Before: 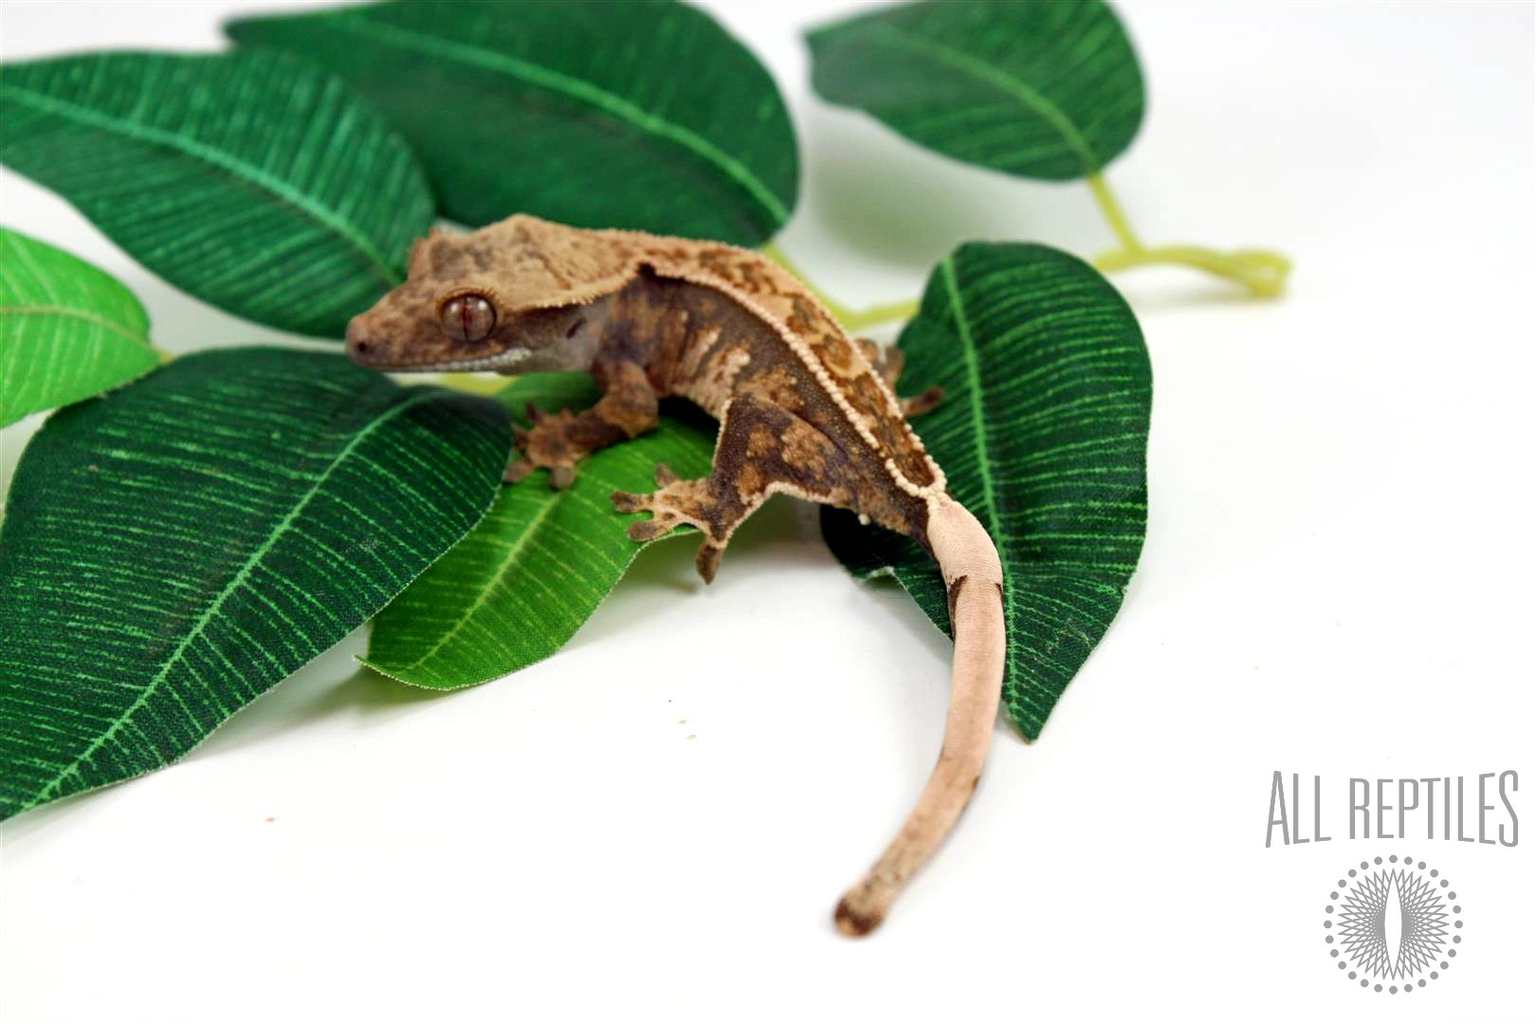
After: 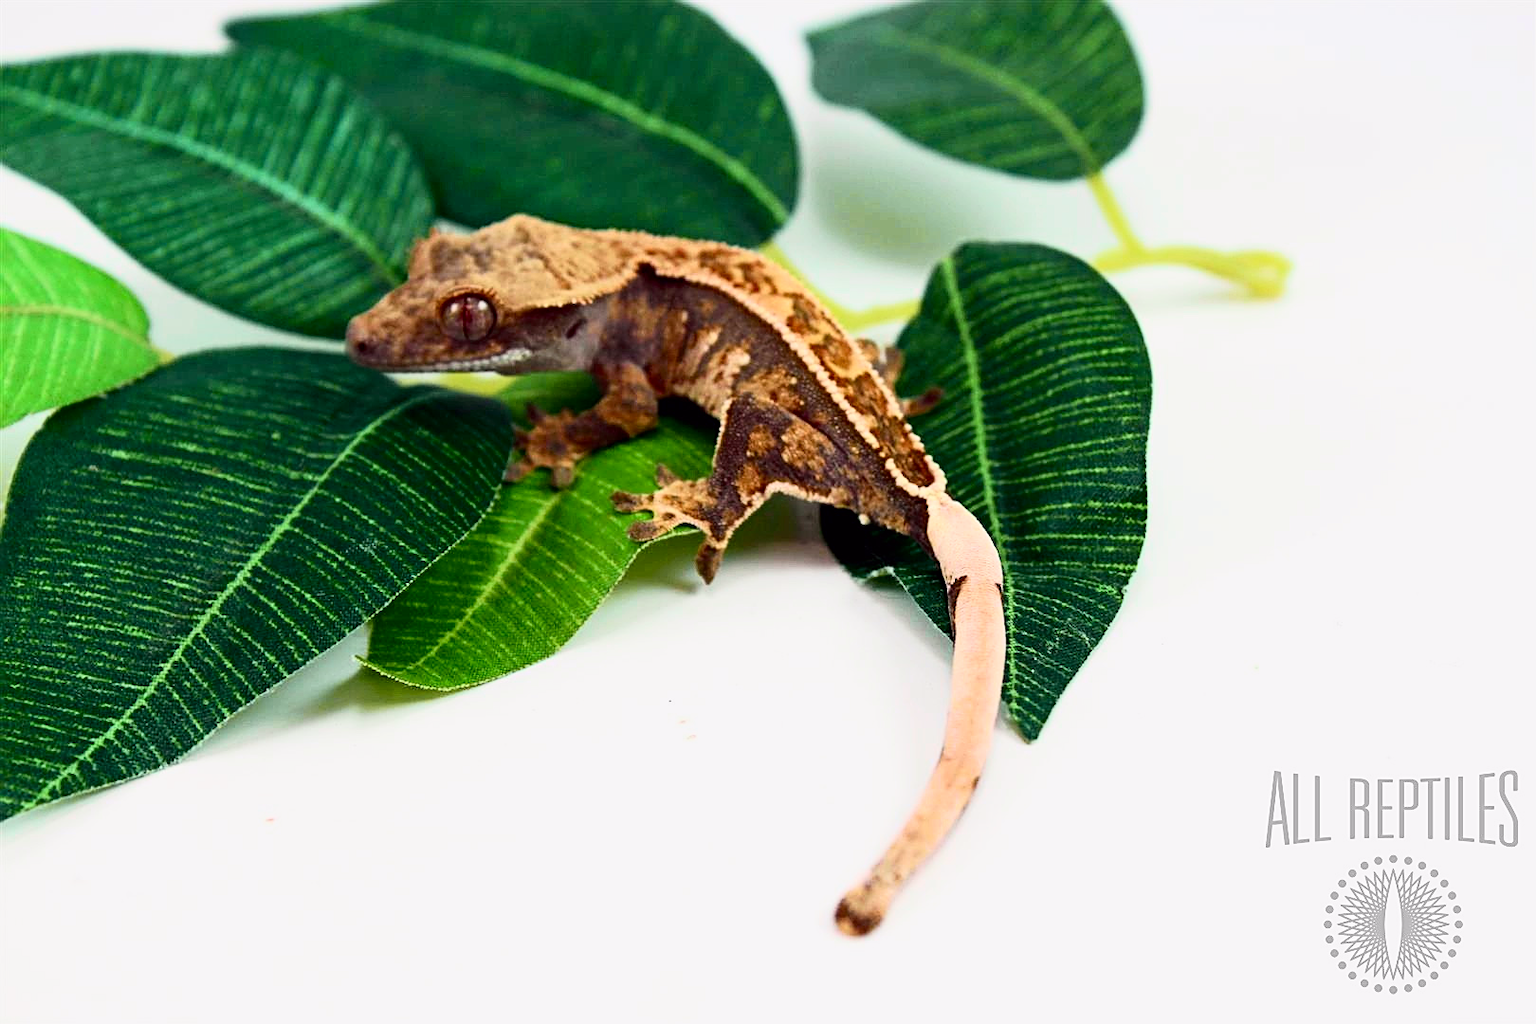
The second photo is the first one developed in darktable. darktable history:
tone curve: curves: ch0 [(0, 0.001) (0.139, 0.096) (0.311, 0.278) (0.495, 0.531) (0.718, 0.816) (0.841, 0.909) (1, 0.967)]; ch1 [(0, 0) (0.272, 0.249) (0.388, 0.385) (0.469, 0.456) (0.495, 0.497) (0.538, 0.554) (0.578, 0.605) (0.707, 0.778) (1, 1)]; ch2 [(0, 0) (0.125, 0.089) (0.353, 0.329) (0.443, 0.408) (0.502, 0.499) (0.557, 0.542) (0.608, 0.635) (1, 1)], color space Lab, independent channels, preserve colors none
color balance rgb: on, module defaults
tone equalizer: on, module defaults
sharpen: on, module defaults
